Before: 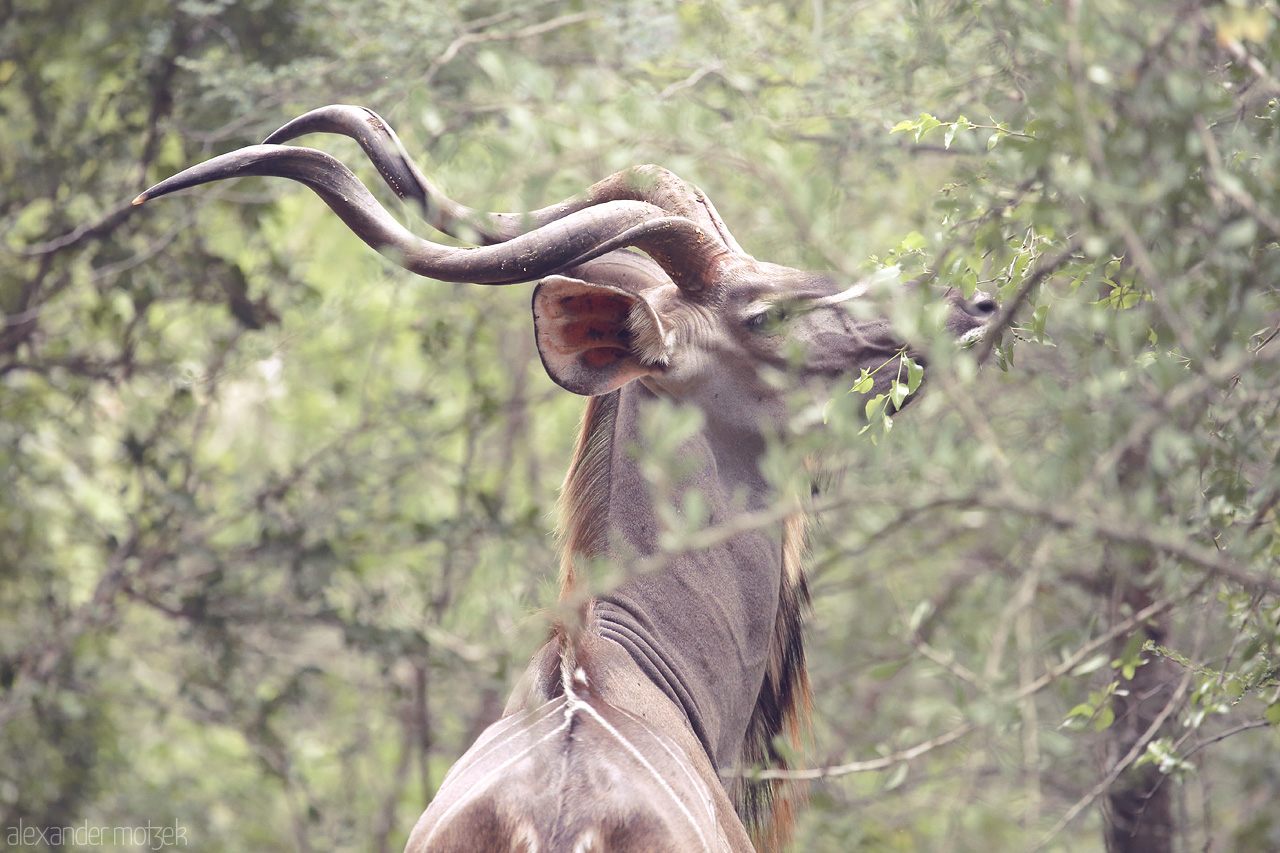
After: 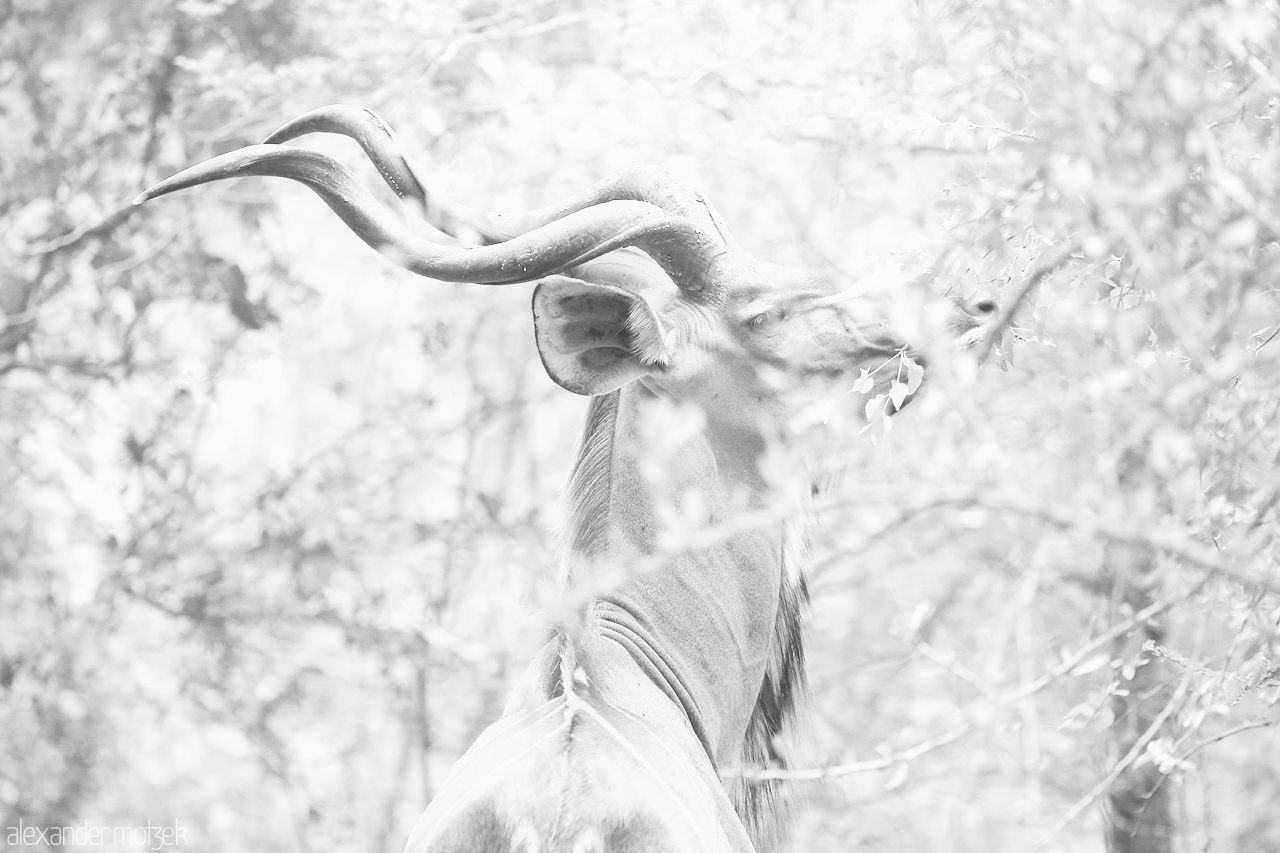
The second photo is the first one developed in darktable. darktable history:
monochrome: a -11.7, b 1.62, size 0.5, highlights 0.38
exposure: exposure 2.25 EV, compensate highlight preservation false
filmic rgb: black relative exposure -7.48 EV, white relative exposure 4.83 EV, hardness 3.4, color science v6 (2022)
rgb curve: mode RGB, independent channels
